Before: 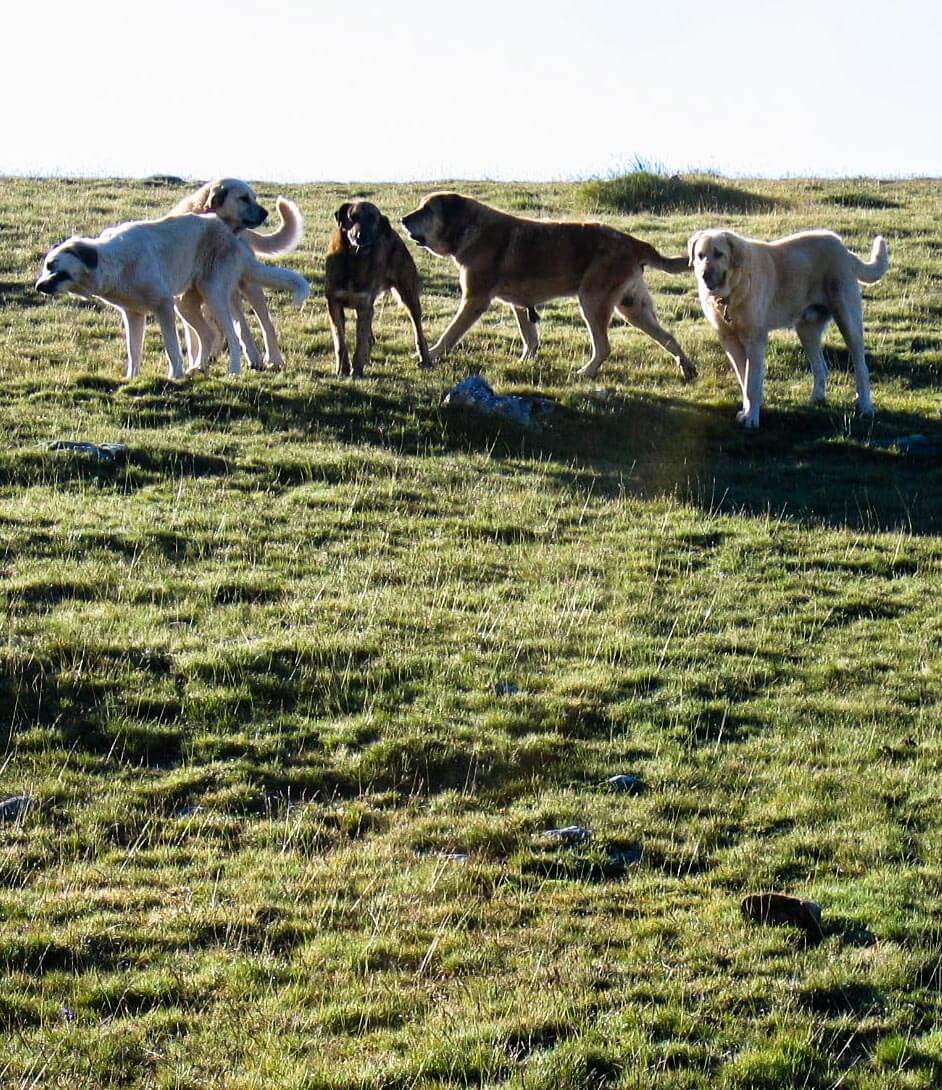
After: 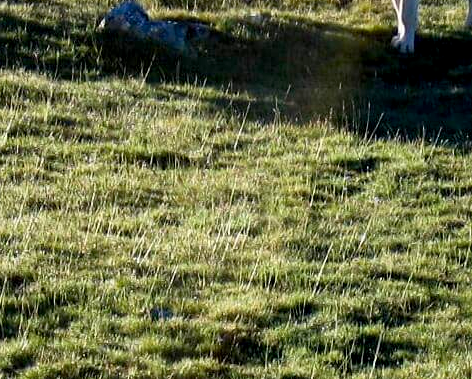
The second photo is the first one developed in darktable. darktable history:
crop: left 36.679%, top 34.404%, right 13.17%, bottom 30.797%
exposure: black level correction 0.005, exposure 0.005 EV, compensate highlight preservation false
